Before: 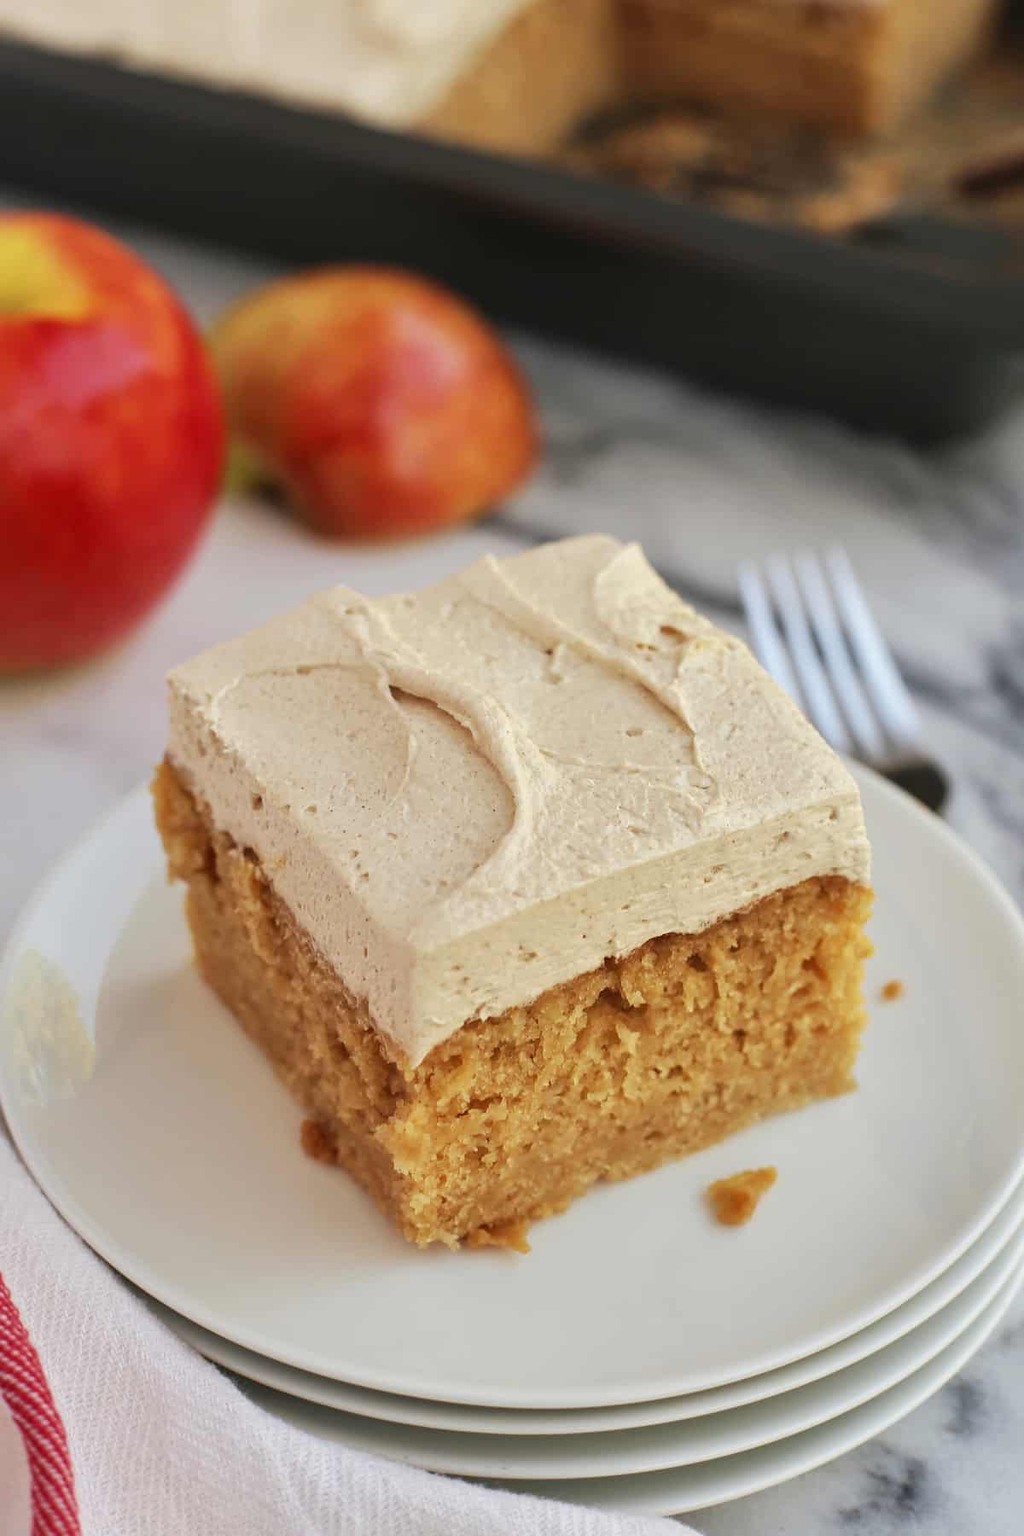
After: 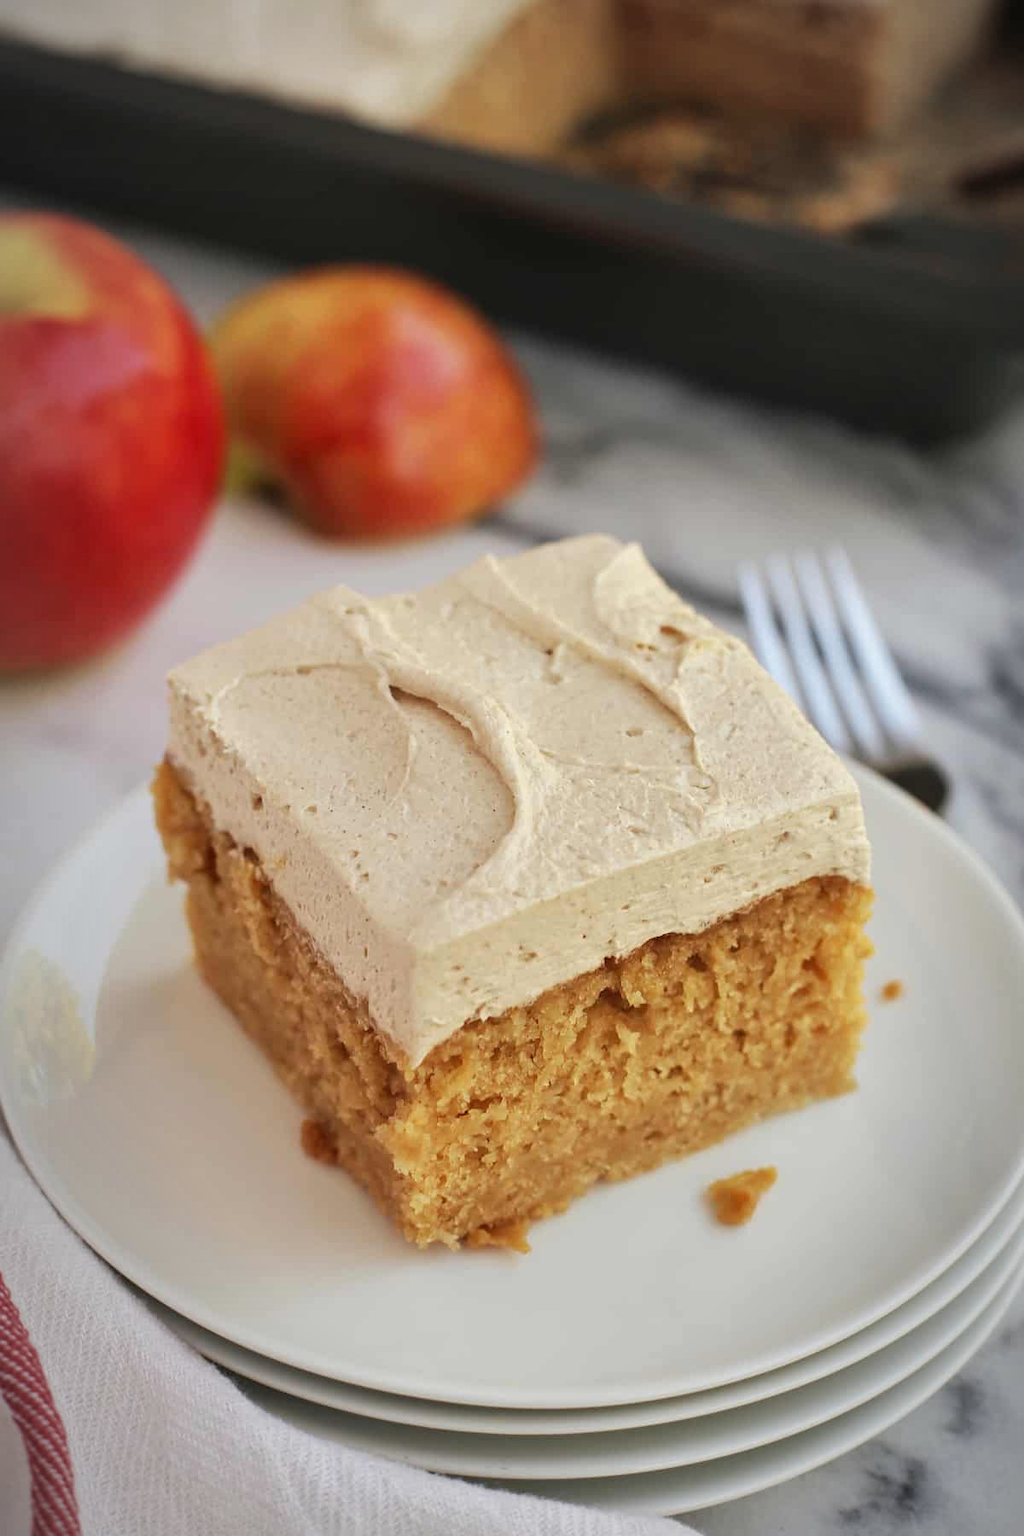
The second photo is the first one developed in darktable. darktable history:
vignetting: fall-off radius 59.64%, automatic ratio true
